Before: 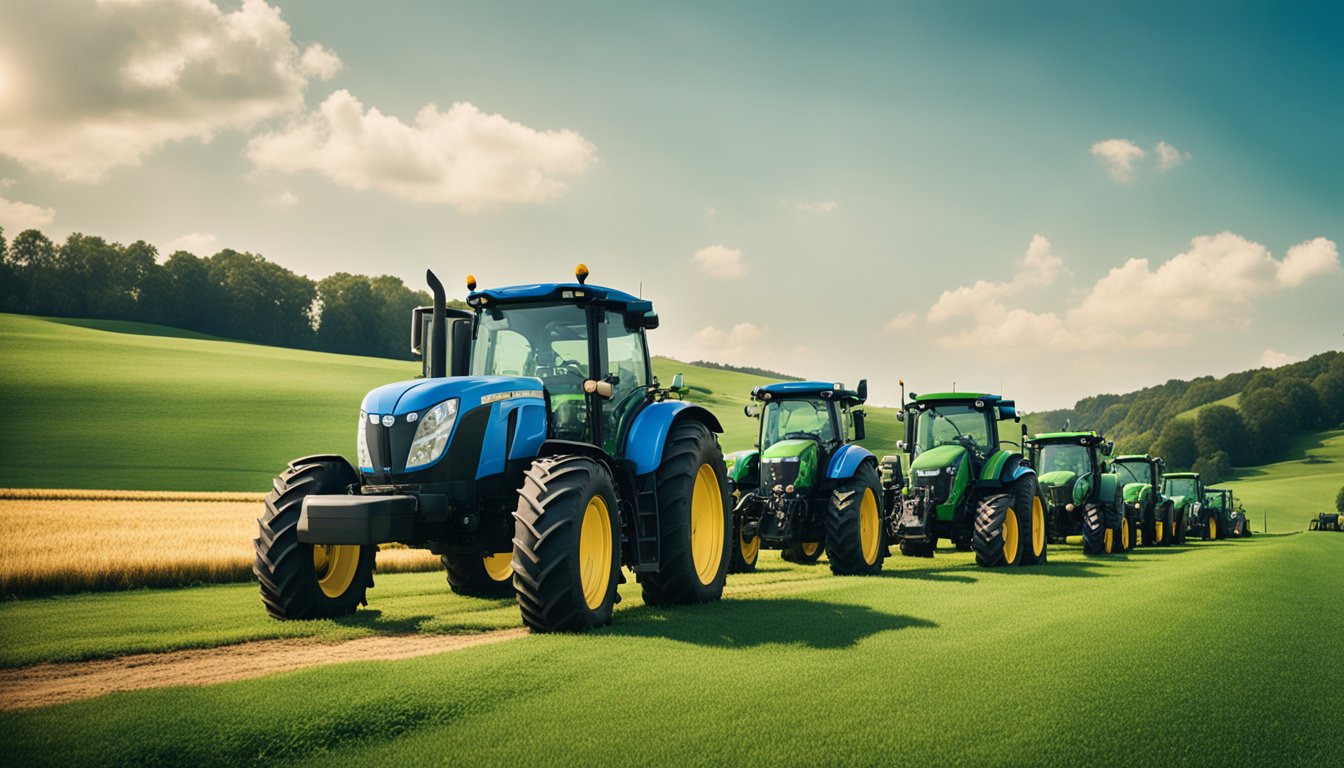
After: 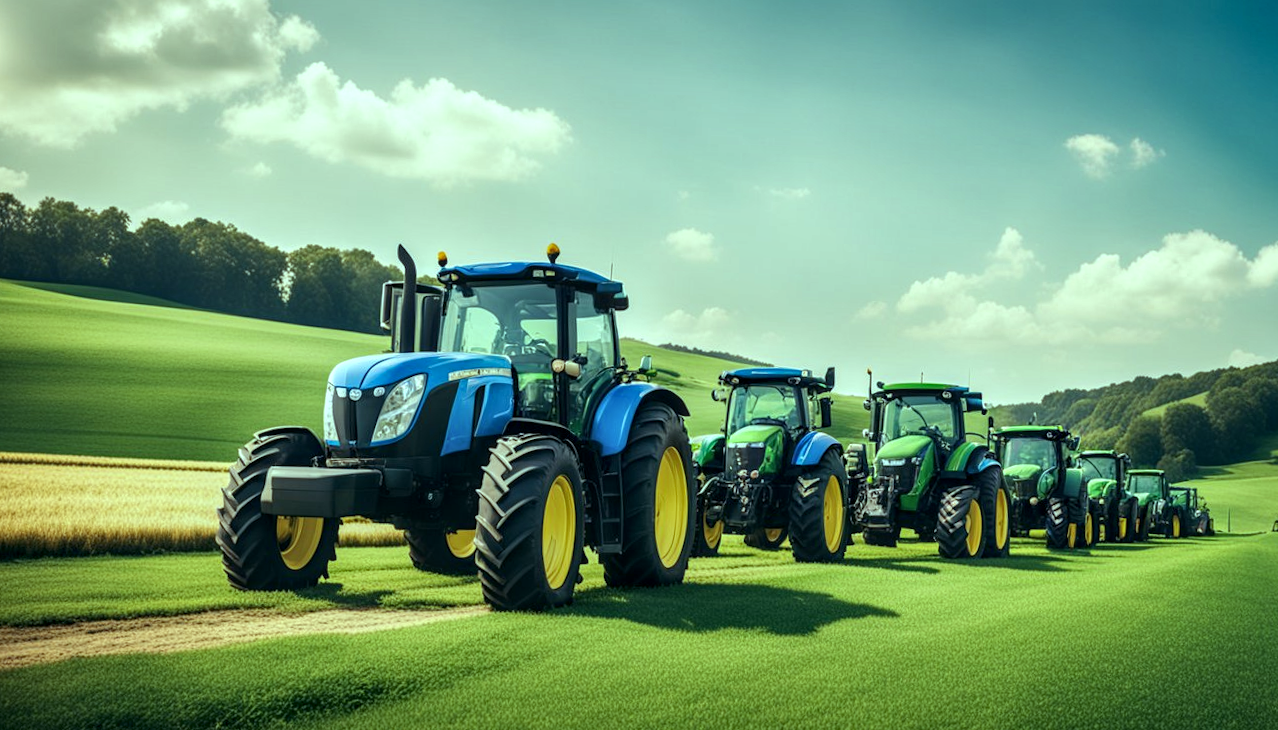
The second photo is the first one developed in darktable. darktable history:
local contrast: highlights 35%, detail 135%
color balance: mode lift, gamma, gain (sRGB), lift [0.997, 0.979, 1.021, 1.011], gamma [1, 1.084, 0.916, 0.998], gain [1, 0.87, 1.13, 1.101], contrast 4.55%, contrast fulcrum 38.24%, output saturation 104.09%
crop and rotate: angle -1.69°
